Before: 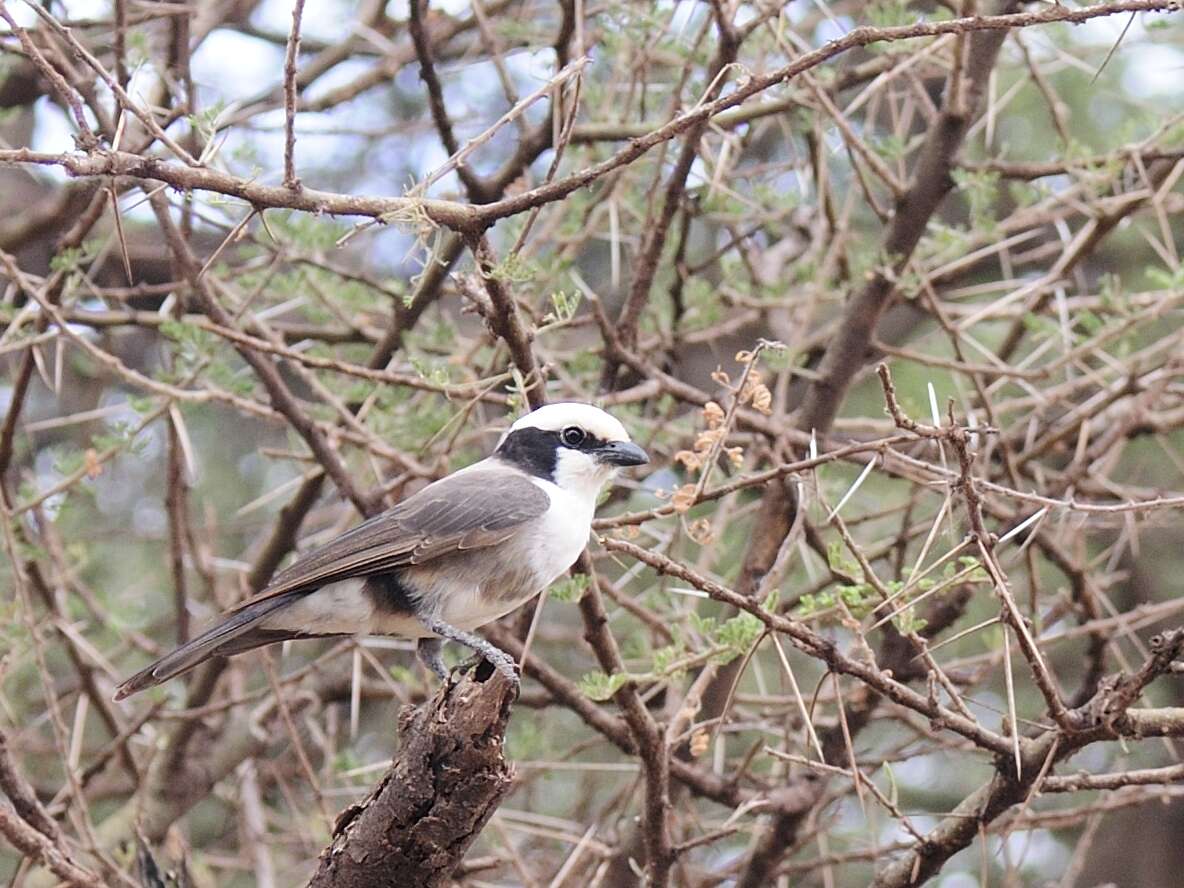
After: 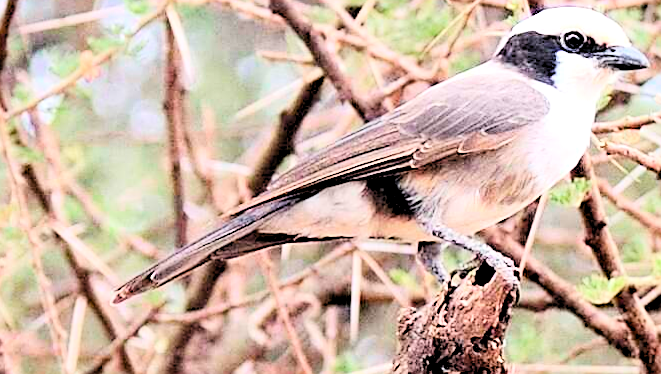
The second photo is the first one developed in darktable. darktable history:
crop: top 44.483%, right 43.593%, bottom 12.892%
exposure: black level correction 0.01, exposure 0.014 EV, compensate highlight preservation false
tone curve: curves: ch0 [(0, 0) (0.004, 0.001) (0.133, 0.112) (0.325, 0.362) (0.832, 0.893) (1, 1)], color space Lab, linked channels, preserve colors none
sharpen: on, module defaults
contrast brightness saturation: contrast 0.2, brightness 0.16, saturation 0.22
rgb levels: levels [[0.01, 0.419, 0.839], [0, 0.5, 1], [0, 0.5, 1]]
rotate and perspective: rotation 0.174°, lens shift (vertical) 0.013, lens shift (horizontal) 0.019, shear 0.001, automatic cropping original format, crop left 0.007, crop right 0.991, crop top 0.016, crop bottom 0.997
